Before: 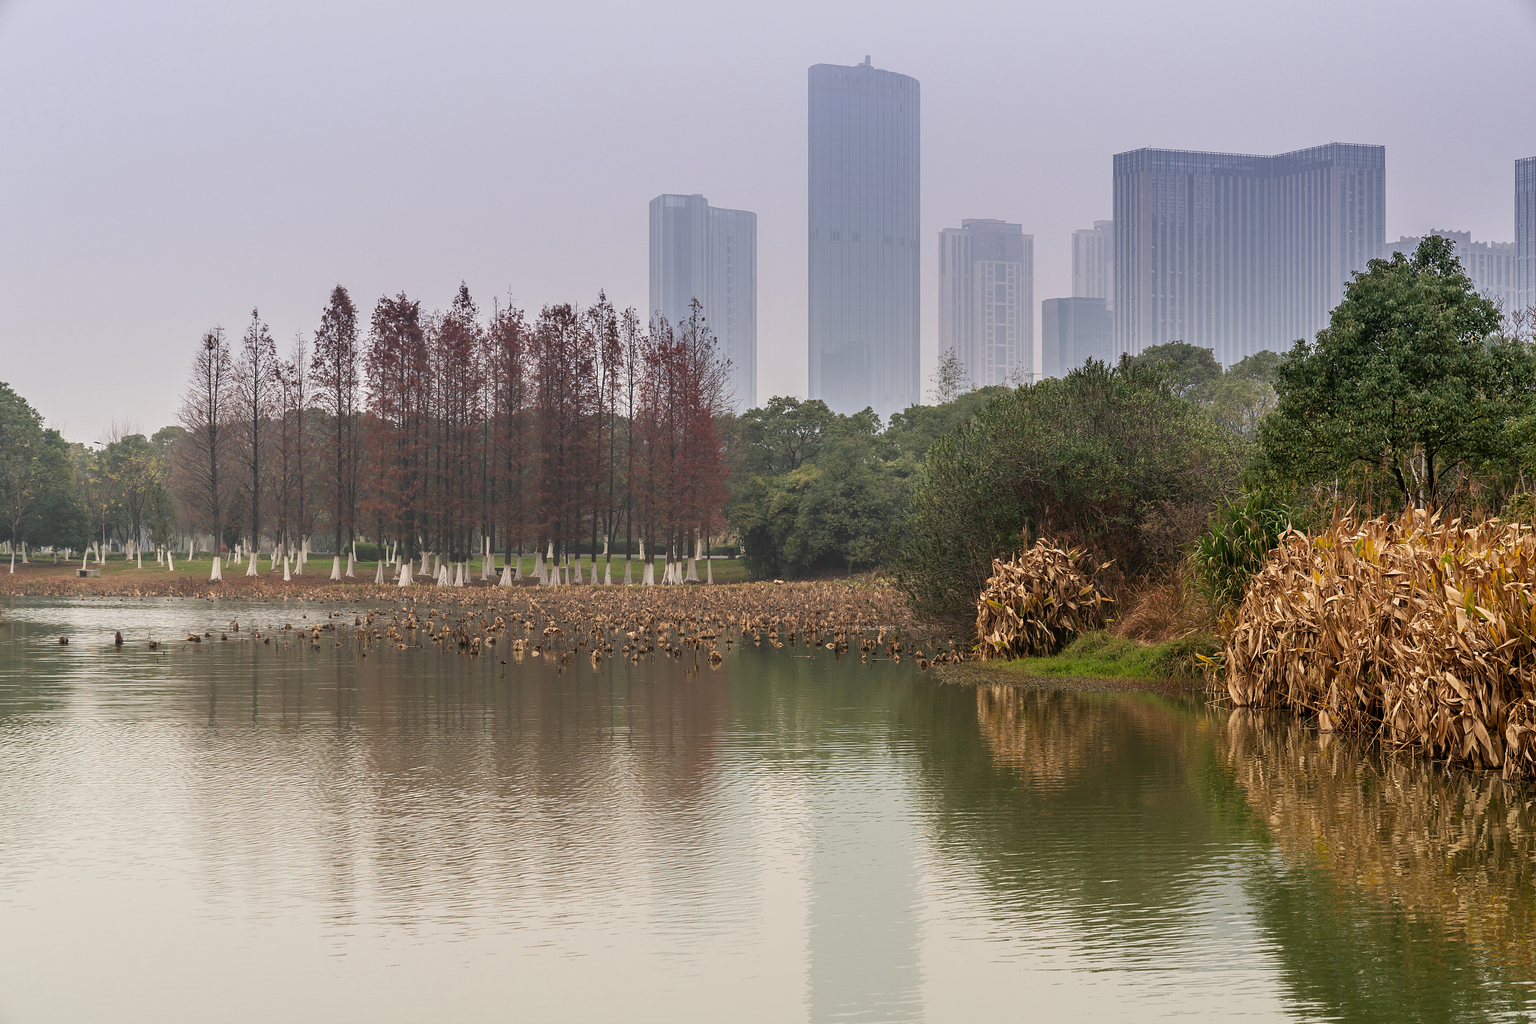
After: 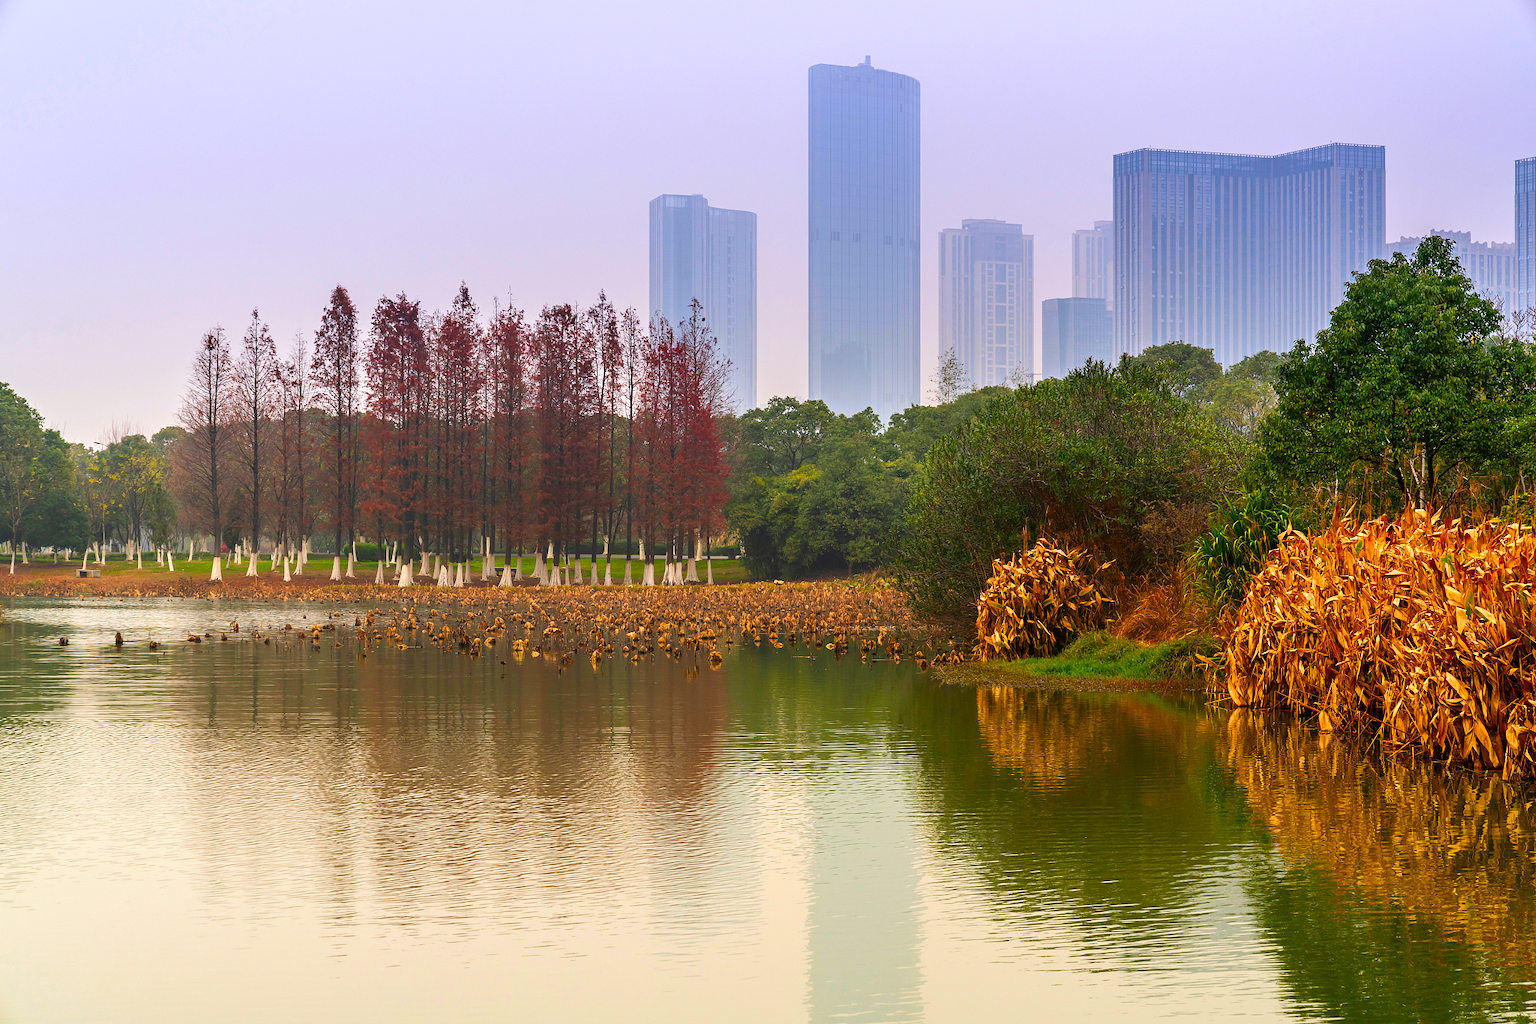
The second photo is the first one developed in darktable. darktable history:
tone equalizer: -8 EV -0.417 EV, -7 EV -0.389 EV, -6 EV -0.333 EV, -5 EV -0.222 EV, -3 EV 0.222 EV, -2 EV 0.333 EV, -1 EV 0.389 EV, +0 EV 0.417 EV, edges refinement/feathering 500, mask exposure compensation -1.57 EV, preserve details no
color correction: saturation 2.15
